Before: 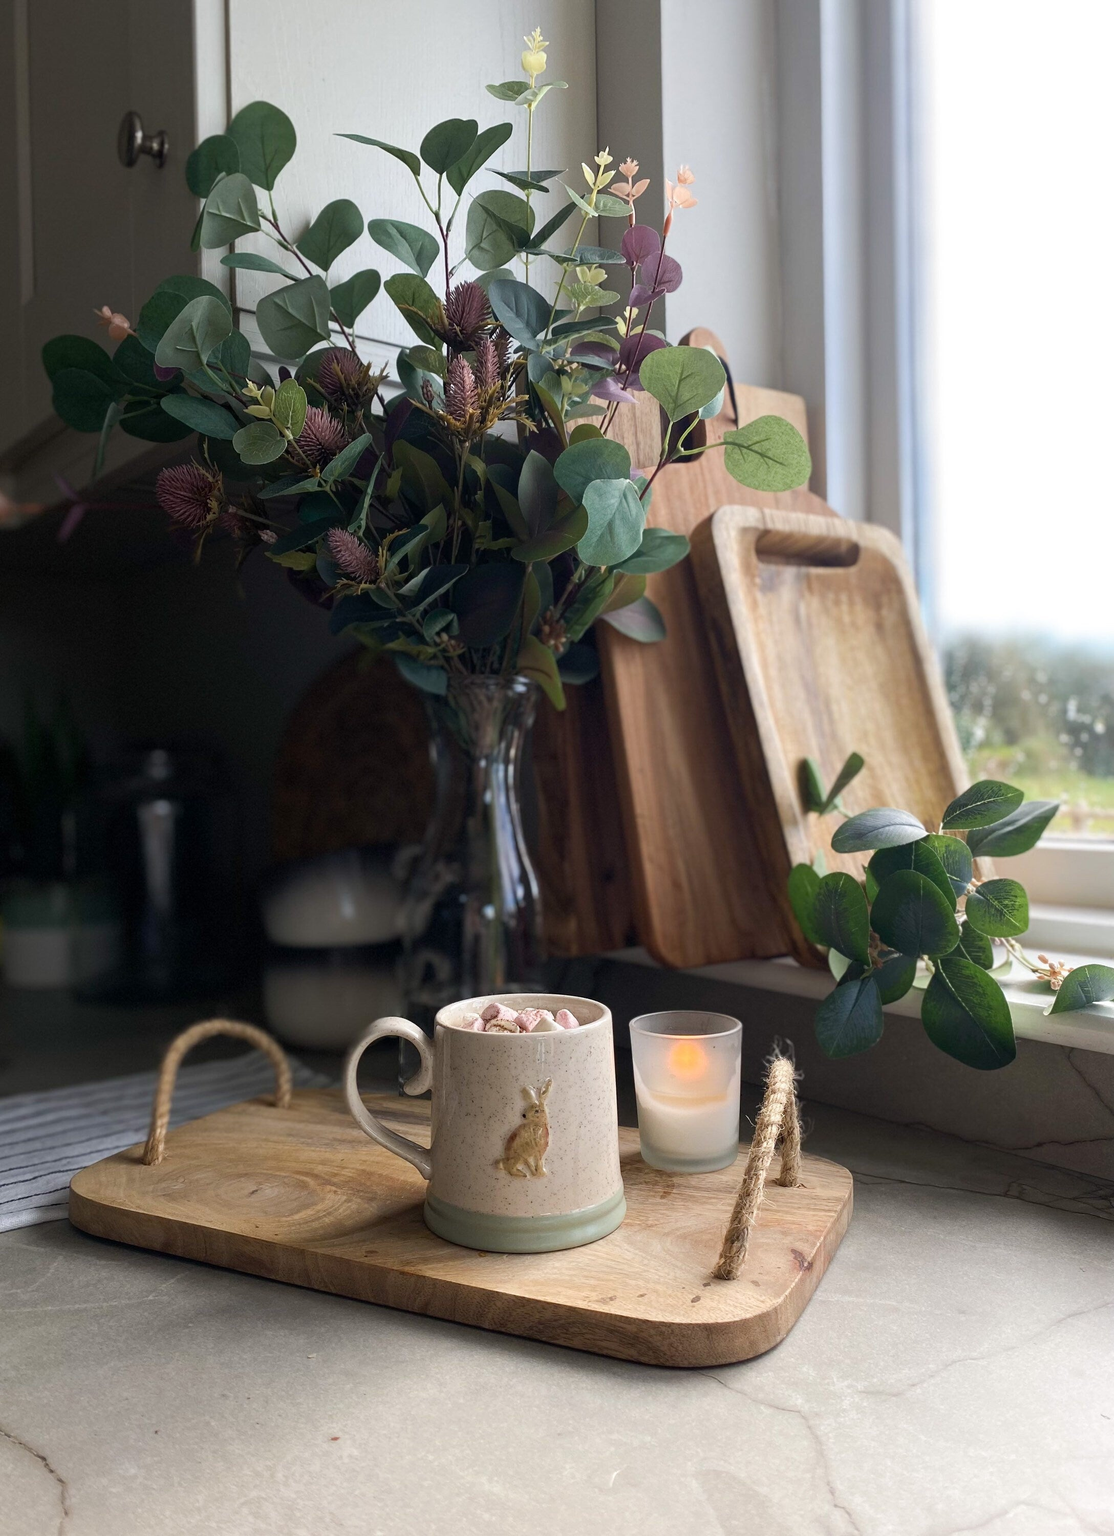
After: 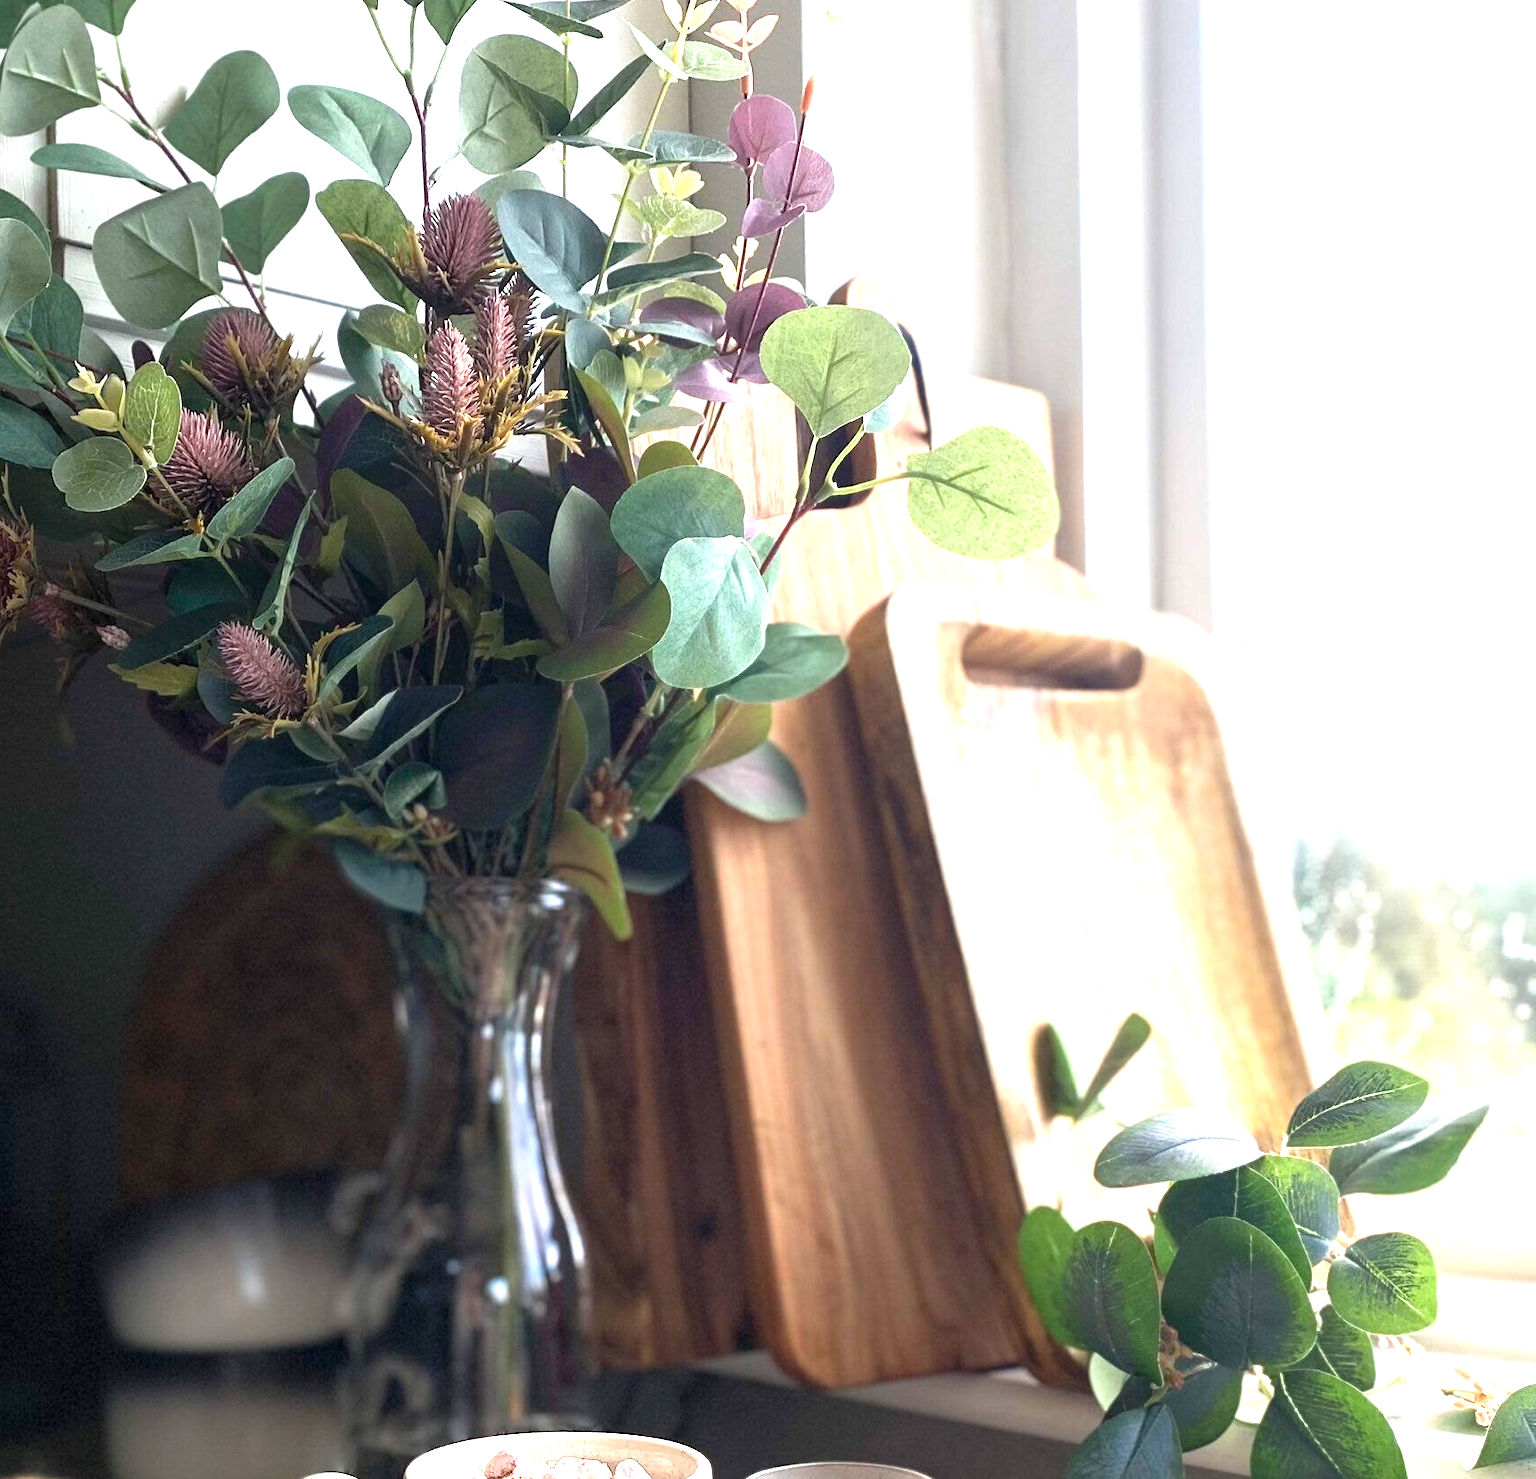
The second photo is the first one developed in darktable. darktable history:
exposure: black level correction 0, exposure 1.584 EV, compensate highlight preservation false
crop: left 18.237%, top 11.128%, right 2.534%, bottom 33.482%
